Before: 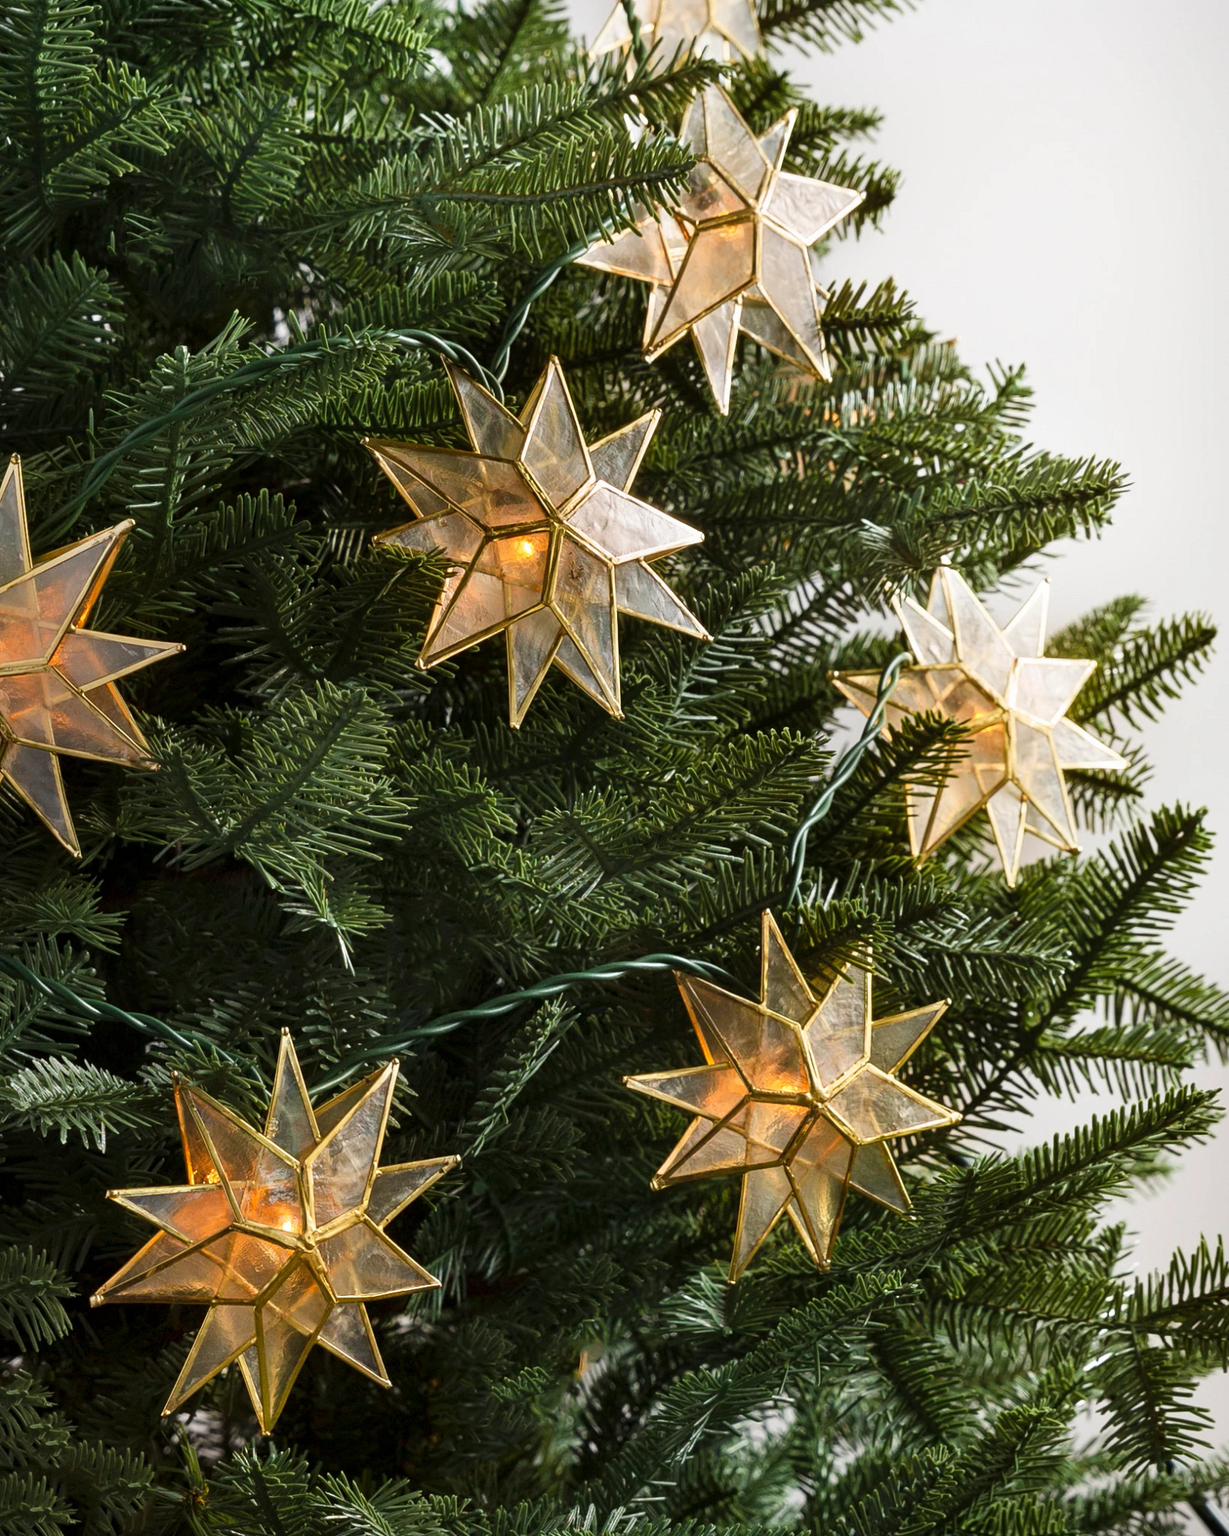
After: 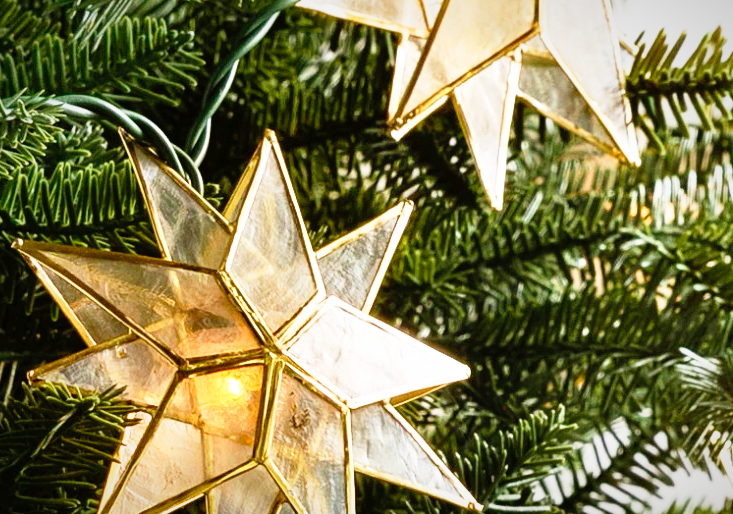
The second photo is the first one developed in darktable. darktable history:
vignetting: fall-off start 80.87%, fall-off radius 61.59%, brightness -0.384, saturation 0.007, center (0, 0.007), automatic ratio true, width/height ratio 1.418
crop: left 28.64%, top 16.832%, right 26.637%, bottom 58.055%
base curve: curves: ch0 [(0, 0) (0.012, 0.01) (0.073, 0.168) (0.31, 0.711) (0.645, 0.957) (1, 1)], preserve colors none
